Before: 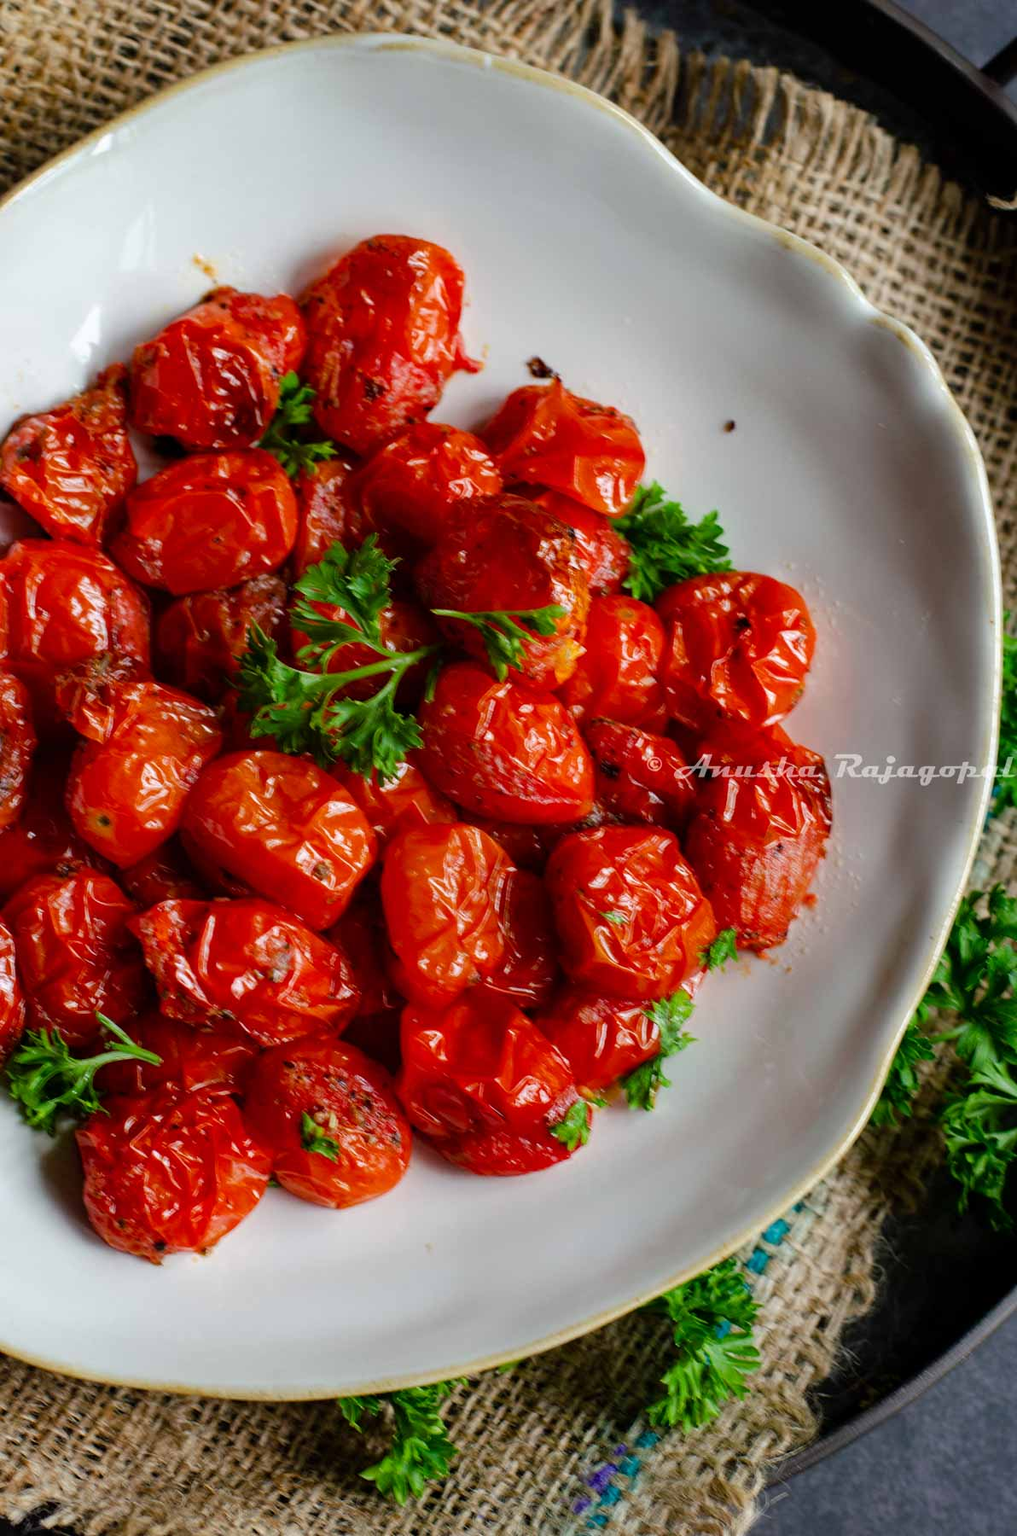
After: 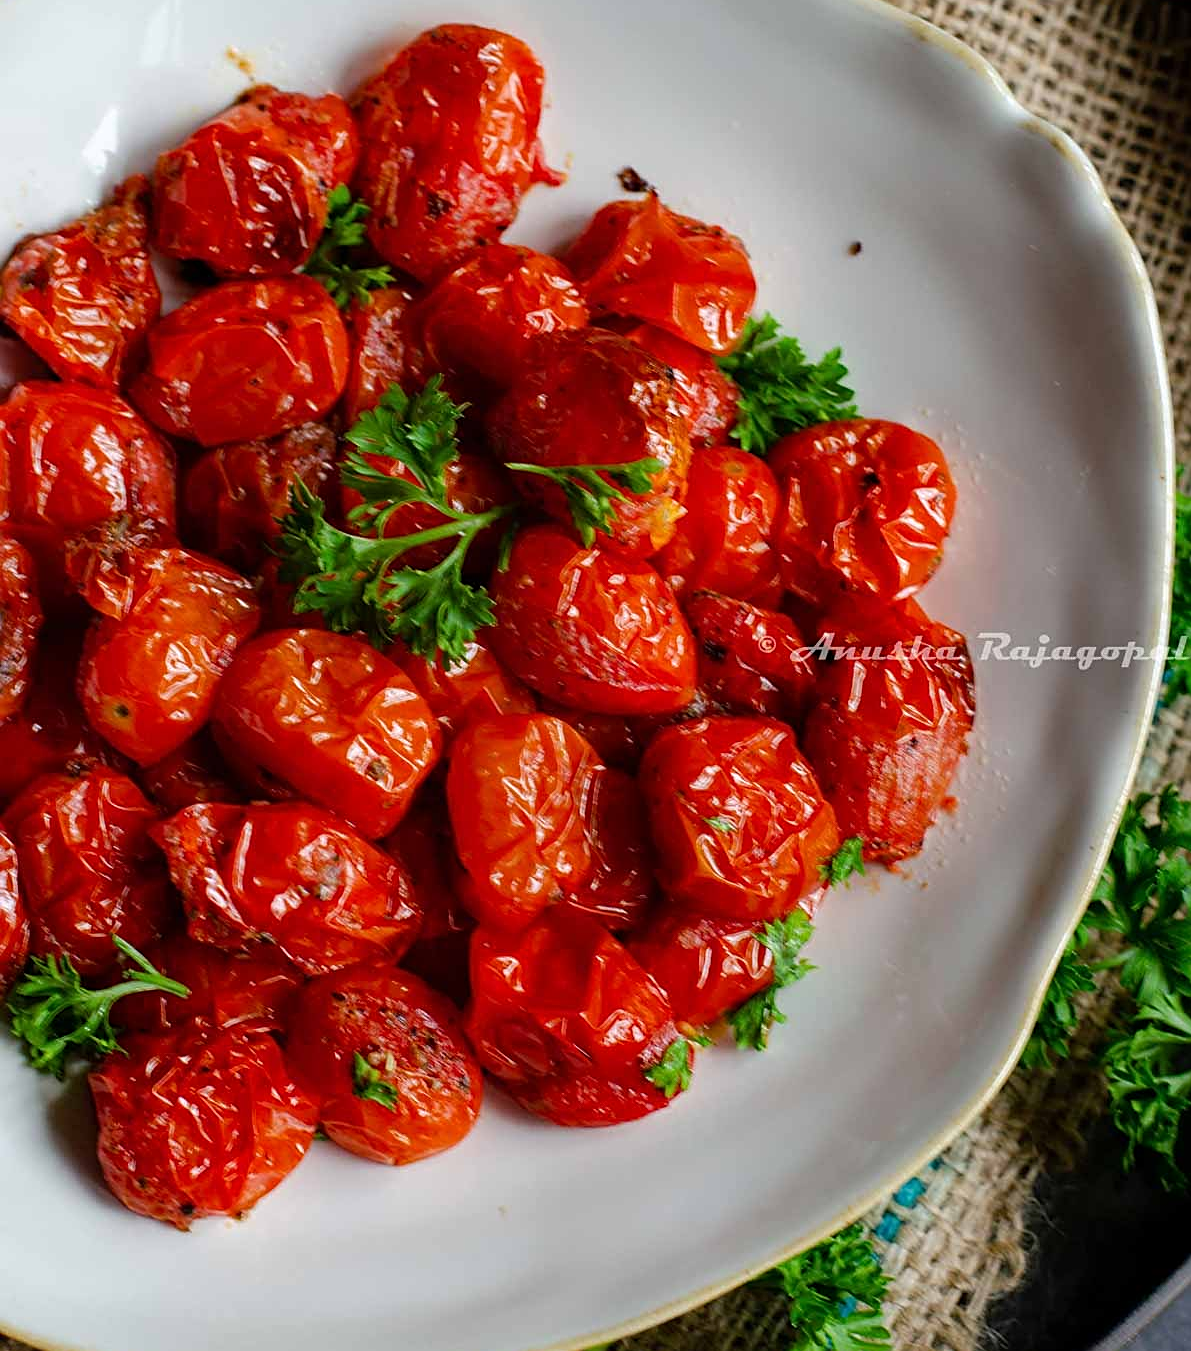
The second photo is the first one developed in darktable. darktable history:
crop: top 13.966%, bottom 10.928%
sharpen: amount 0.497
